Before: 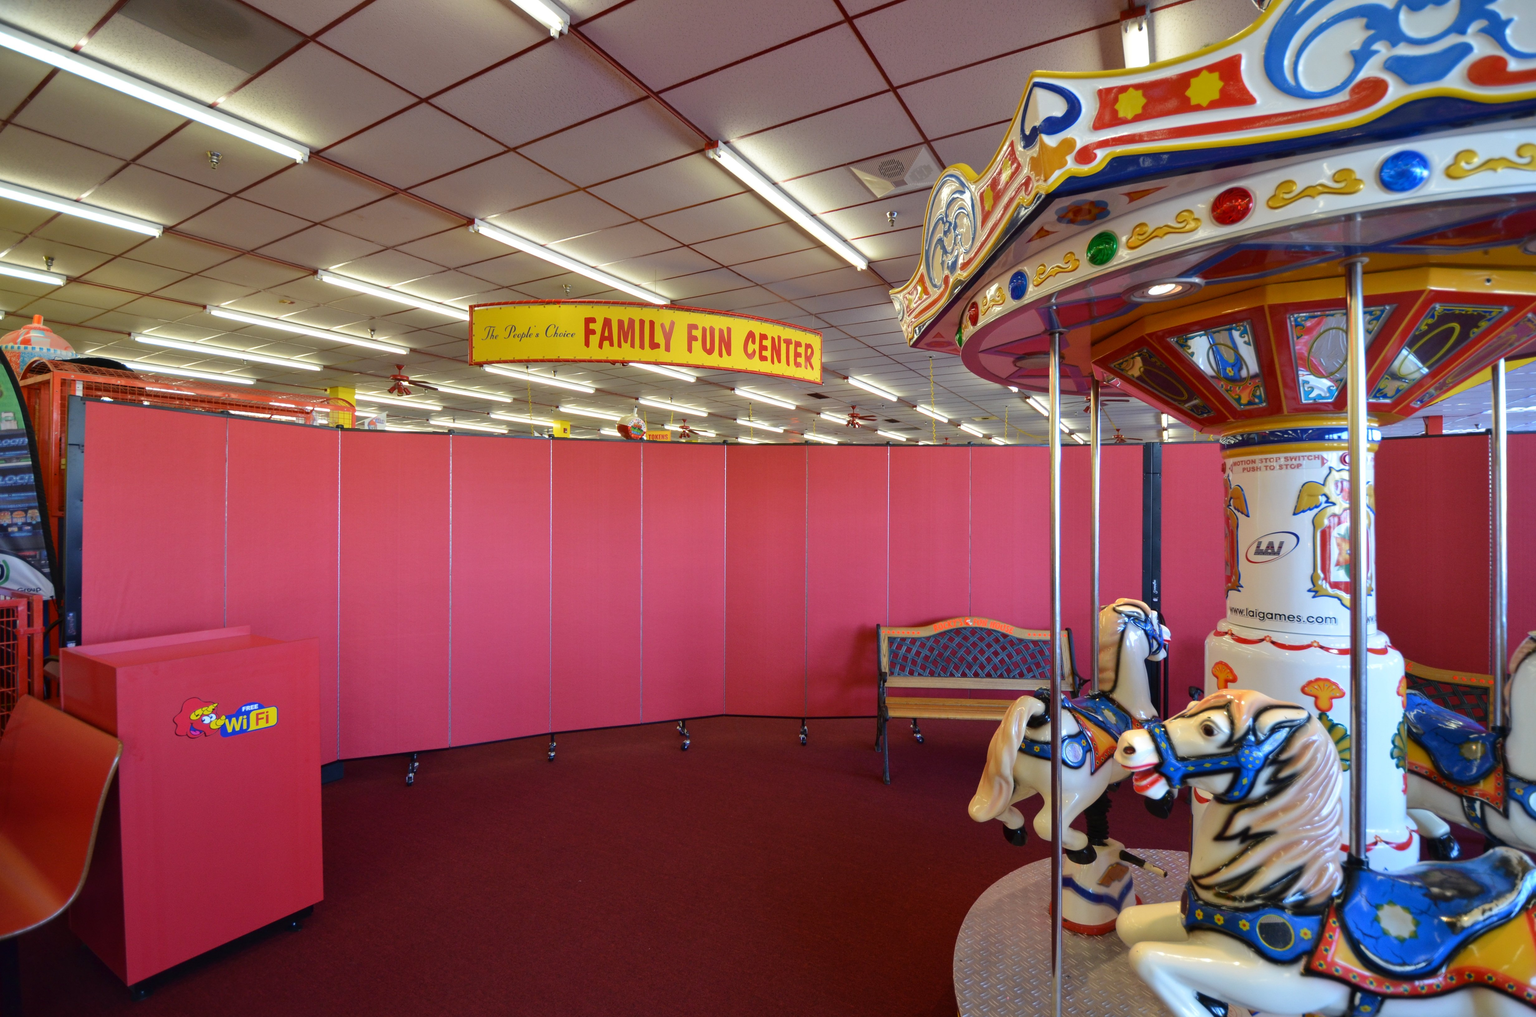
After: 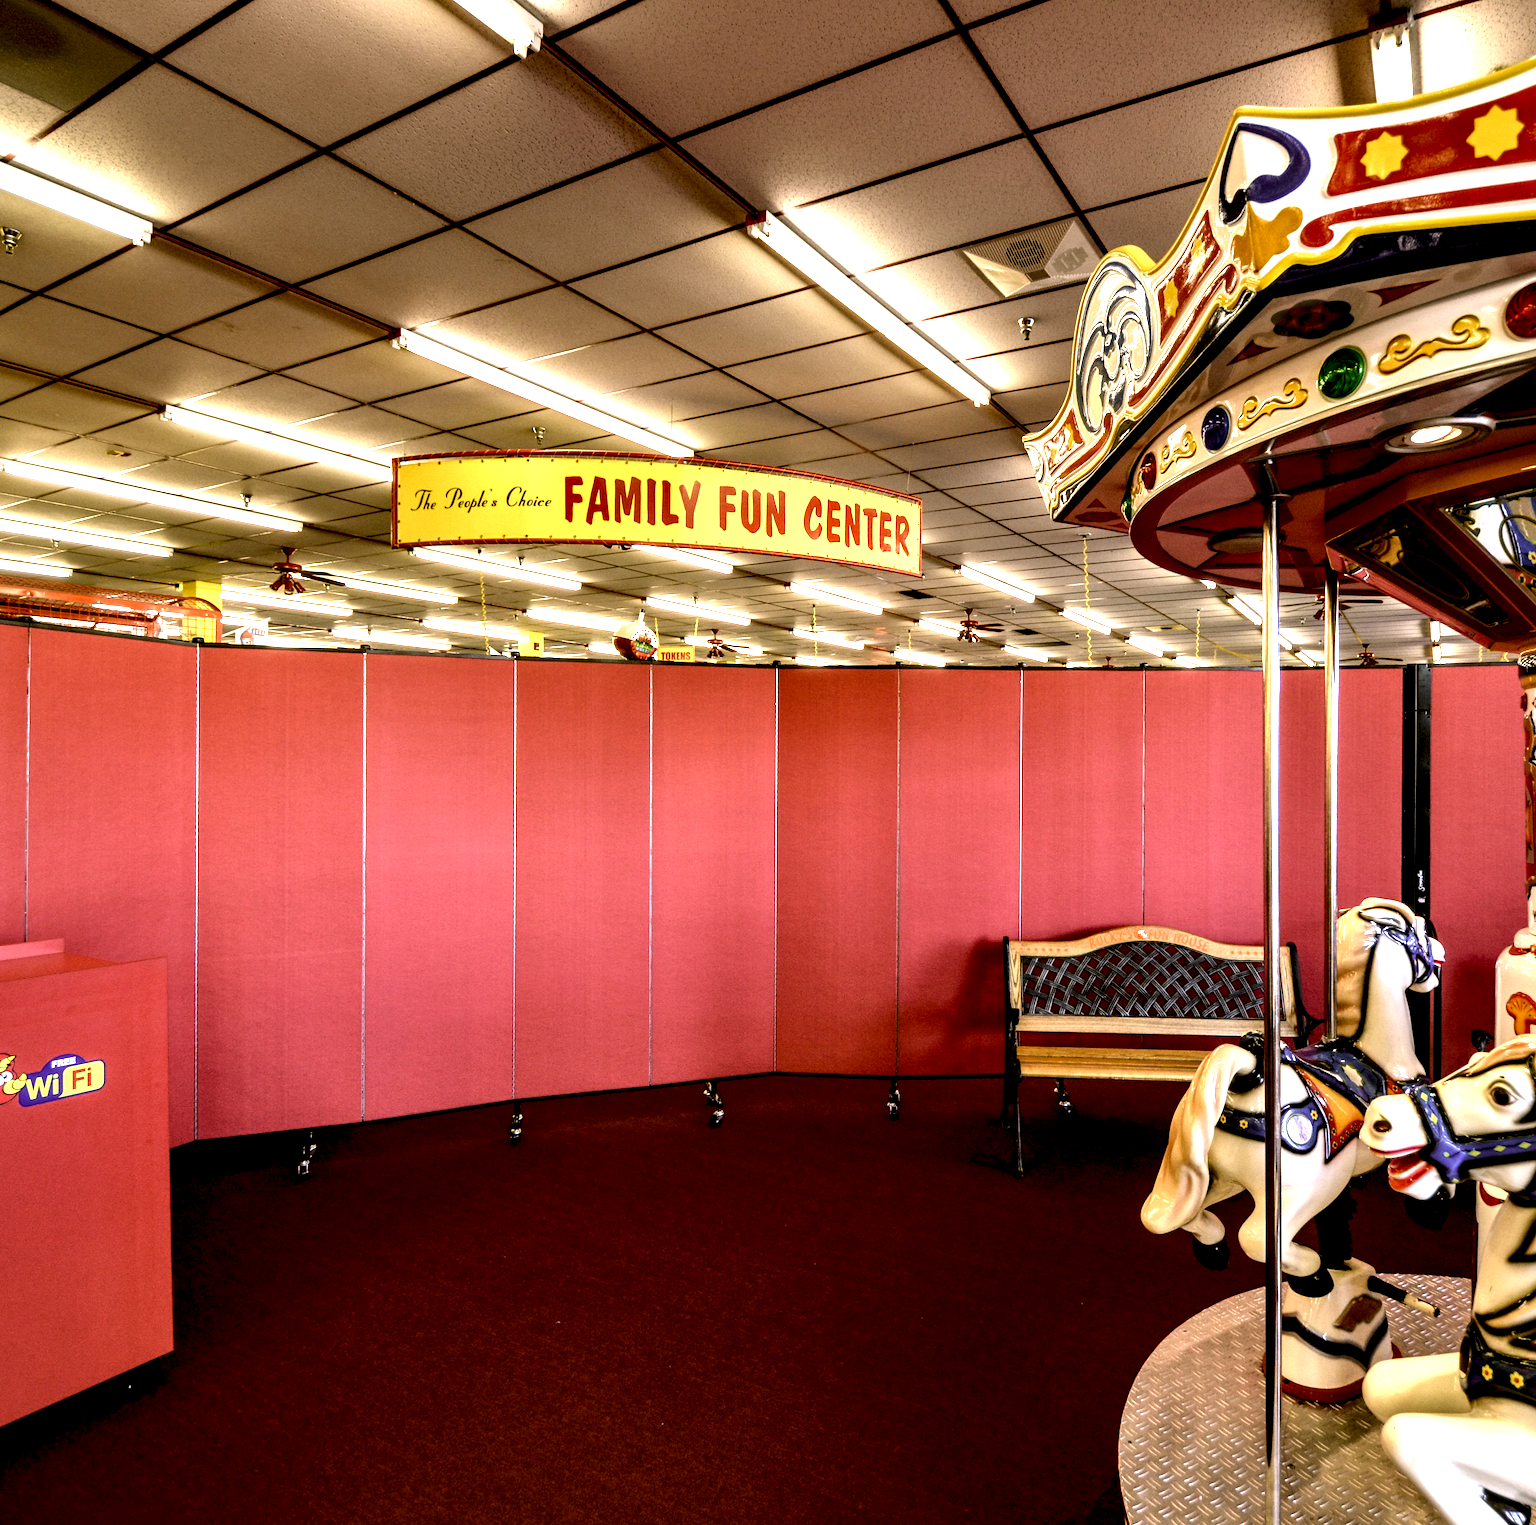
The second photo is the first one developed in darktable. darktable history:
crop and rotate: left 13.537%, right 19.796%
color correction: highlights a* 8.98, highlights b* 15.09, shadows a* -0.49, shadows b* 26.52
local contrast: highlights 115%, shadows 42%, detail 293%
